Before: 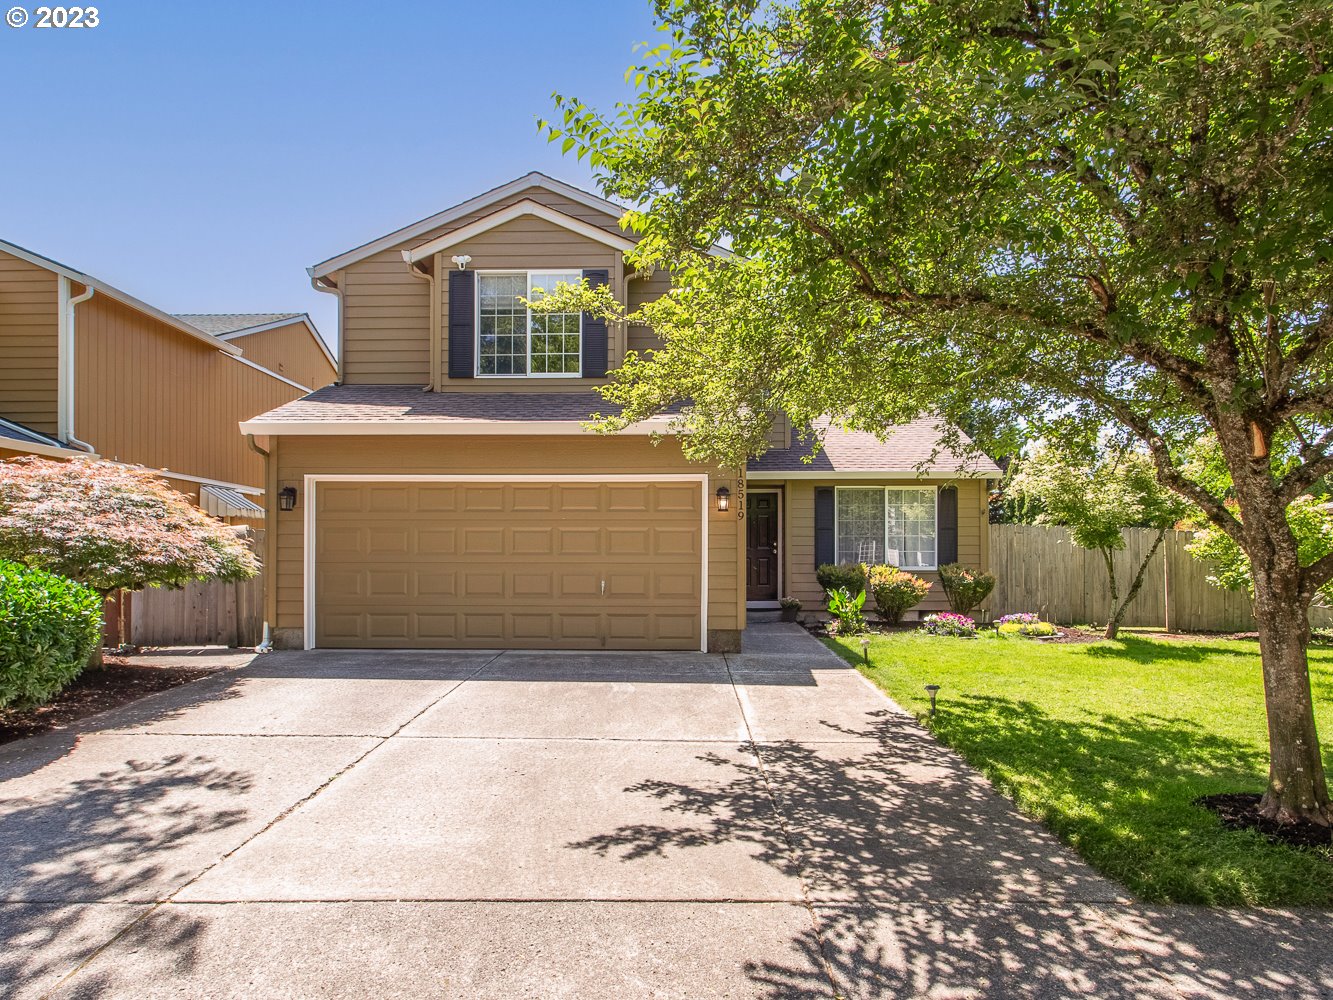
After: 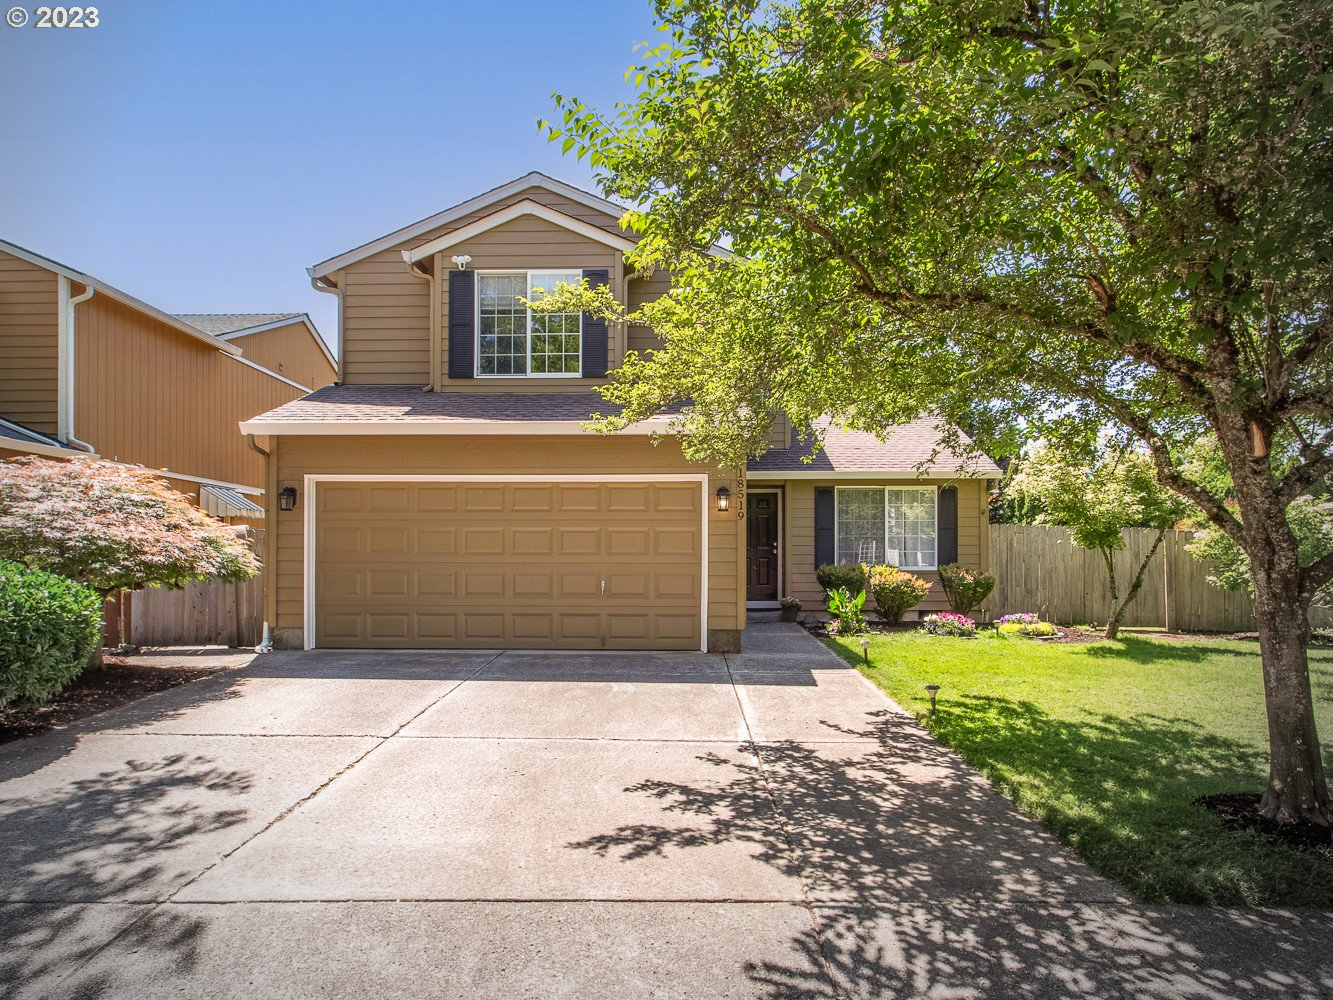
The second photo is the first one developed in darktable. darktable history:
vignetting: brightness -0.612, saturation -0.681, center (-0.052, -0.352)
